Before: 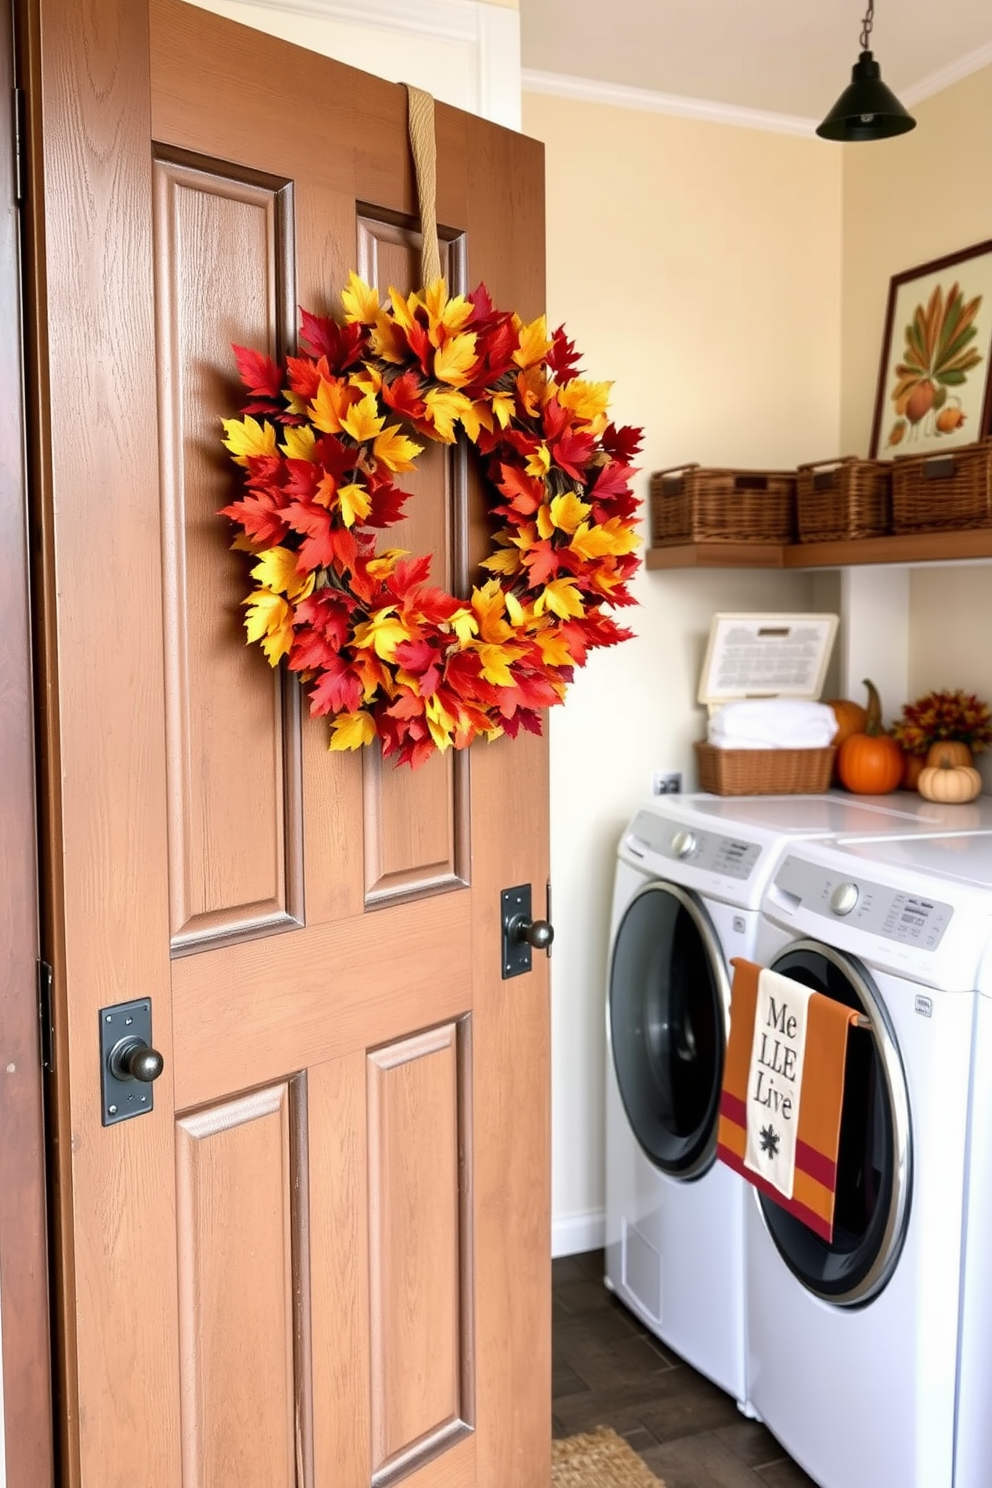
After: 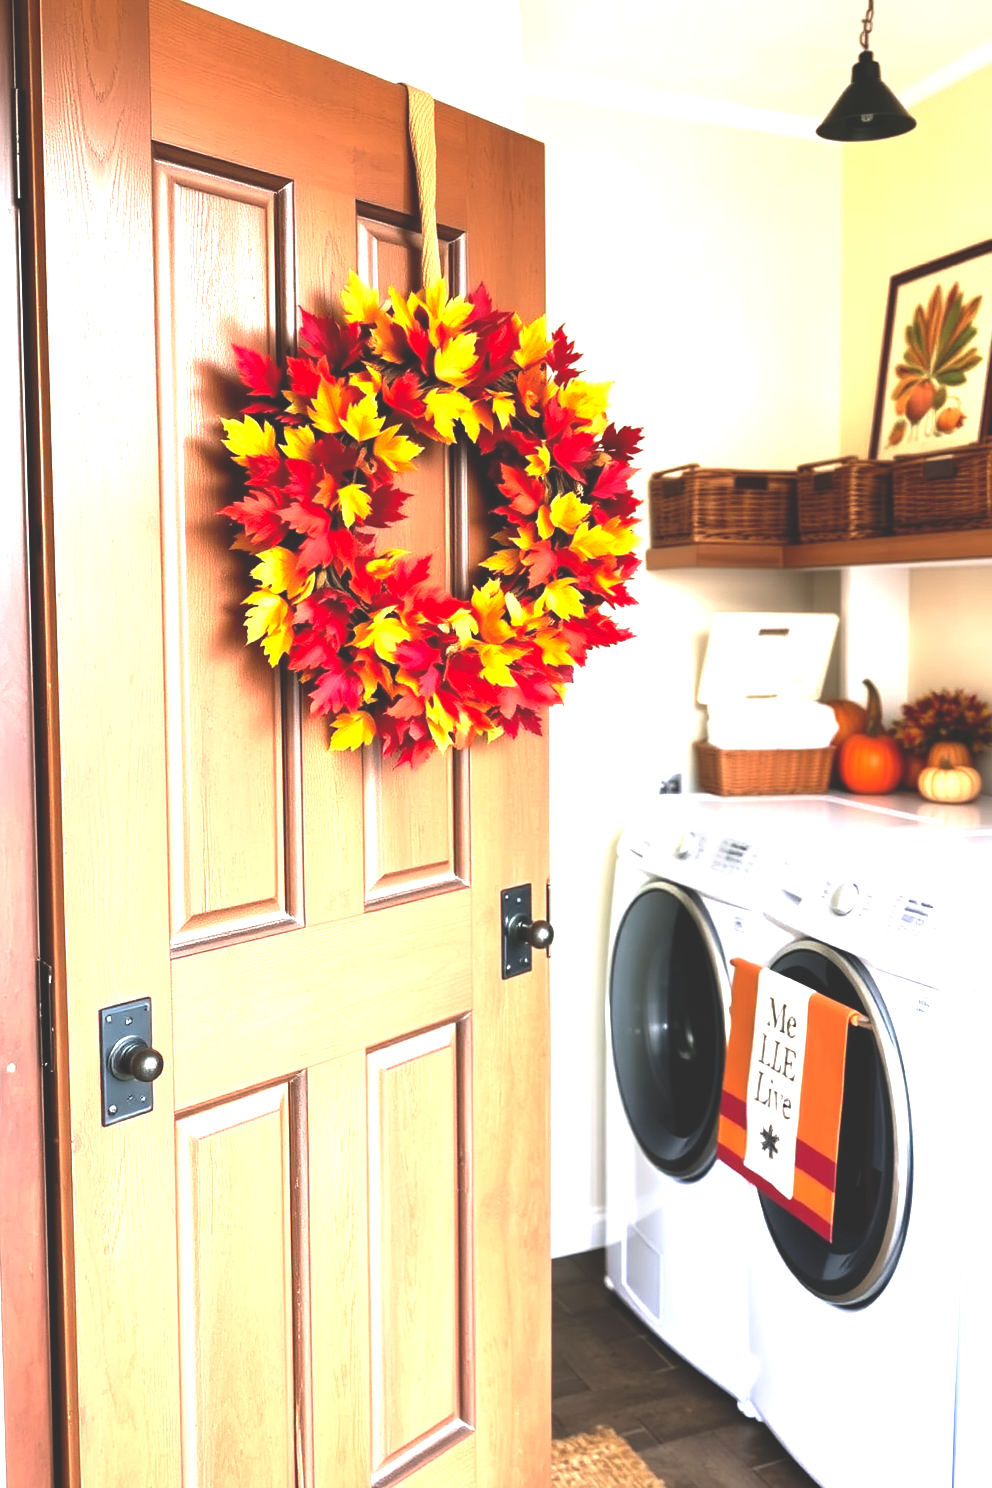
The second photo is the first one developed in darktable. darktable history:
rgb curve: curves: ch0 [(0, 0.186) (0.314, 0.284) (0.775, 0.708) (1, 1)], compensate middle gray true, preserve colors none
exposure: black level correction 0, exposure 1.2 EV, compensate exposure bias true, compensate highlight preservation false
